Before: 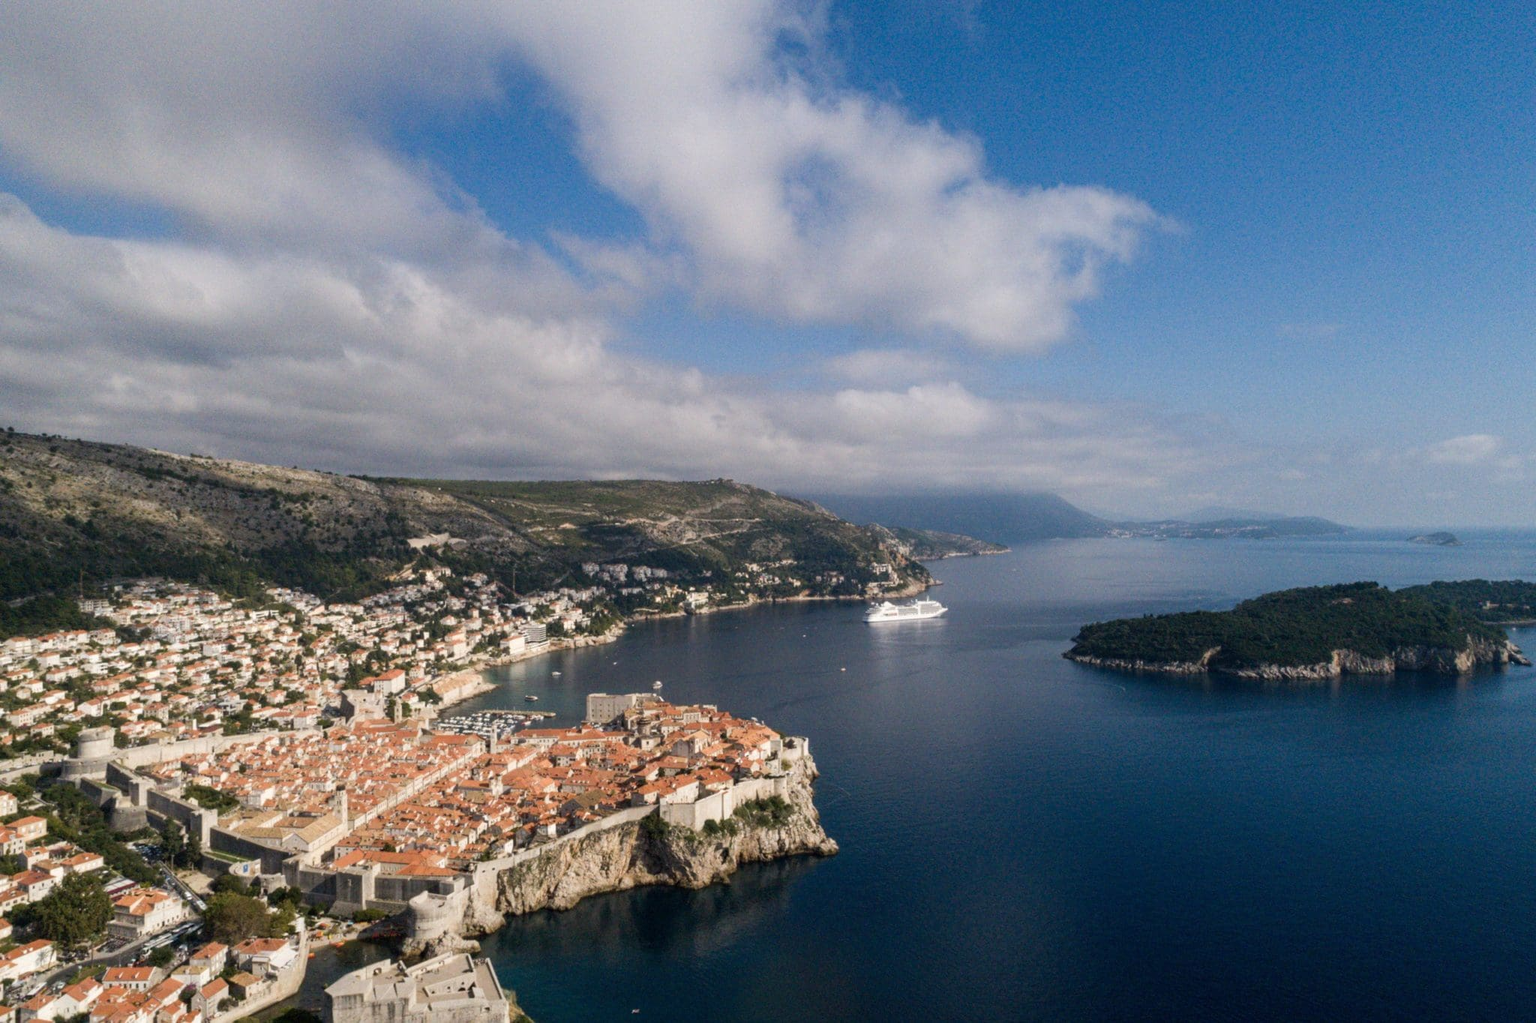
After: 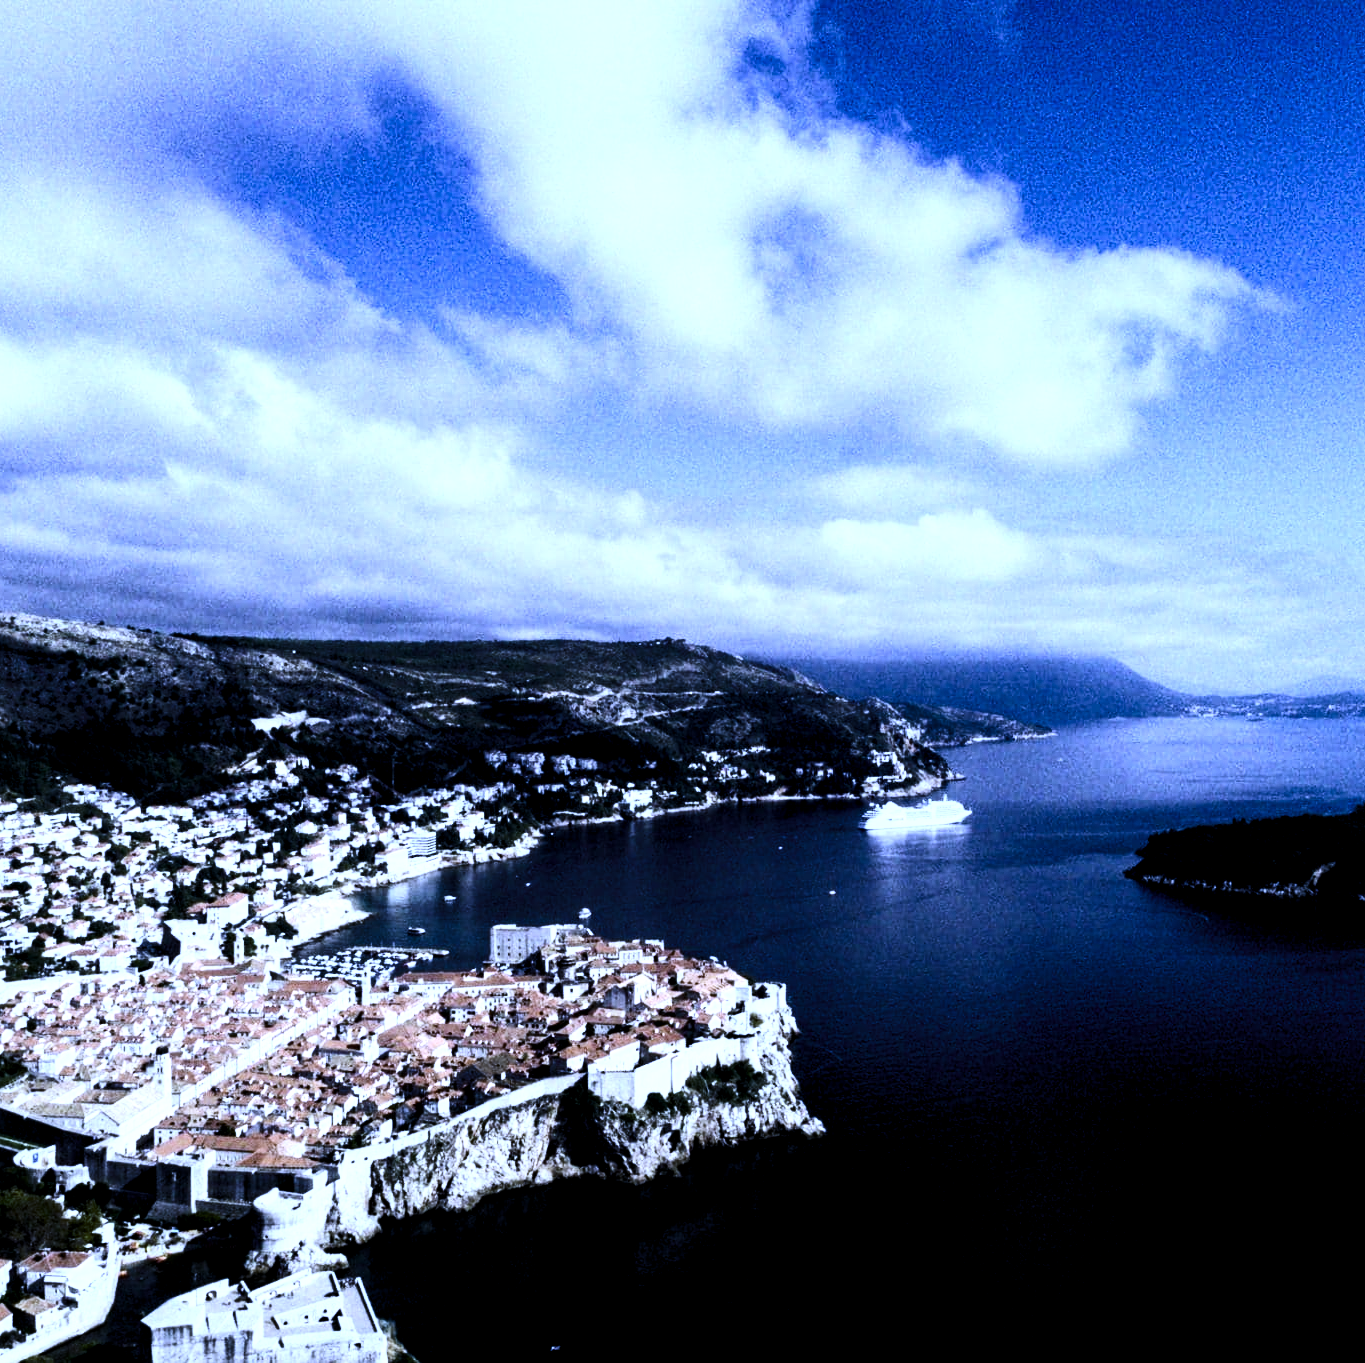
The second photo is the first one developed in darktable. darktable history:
white balance: red 0.766, blue 1.537
contrast brightness saturation: contrast 0.5, saturation -0.1
local contrast: mode bilateral grid, contrast 20, coarseness 50, detail 120%, midtone range 0.2
crop and rotate: left 14.292%, right 19.041%
color balance rgb: perceptual saturation grading › global saturation 20%, perceptual saturation grading › highlights -25%, perceptual saturation grading › shadows 25%
levels: levels [0.052, 0.496, 0.908]
